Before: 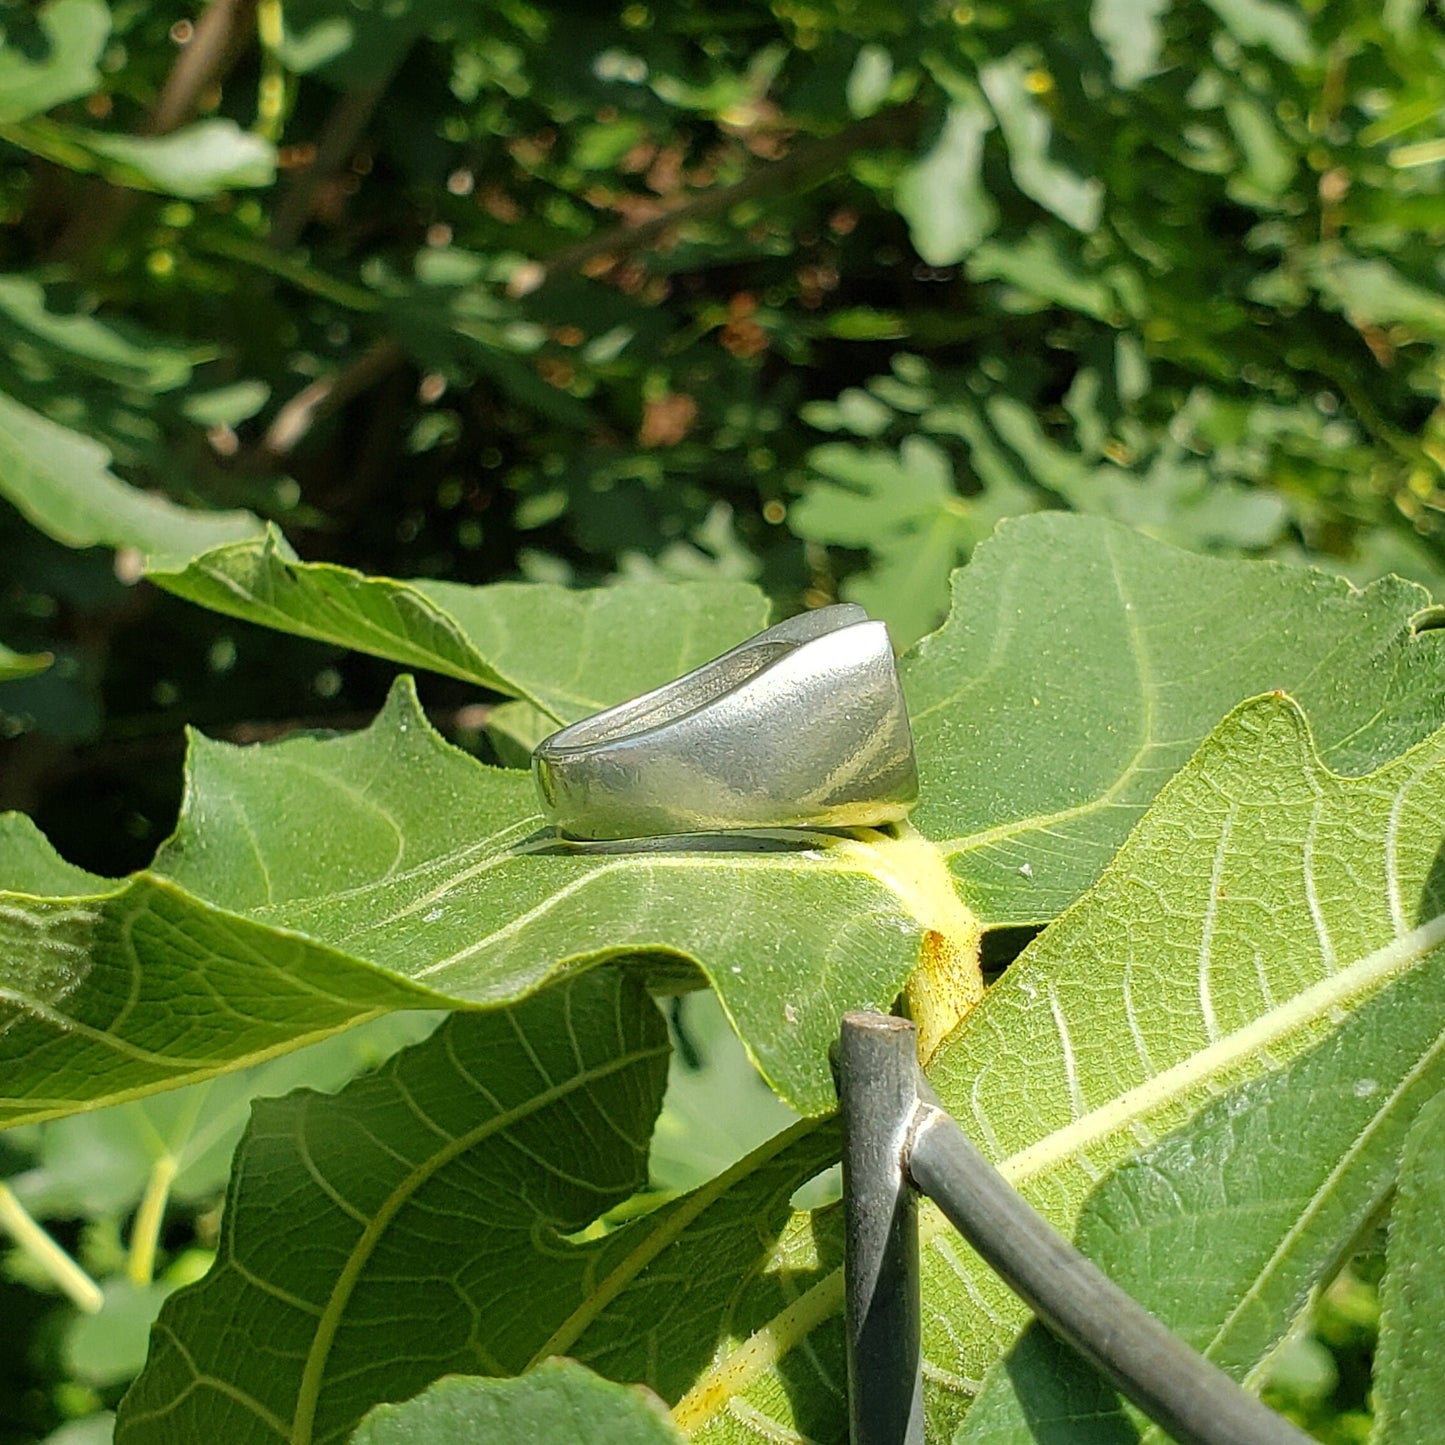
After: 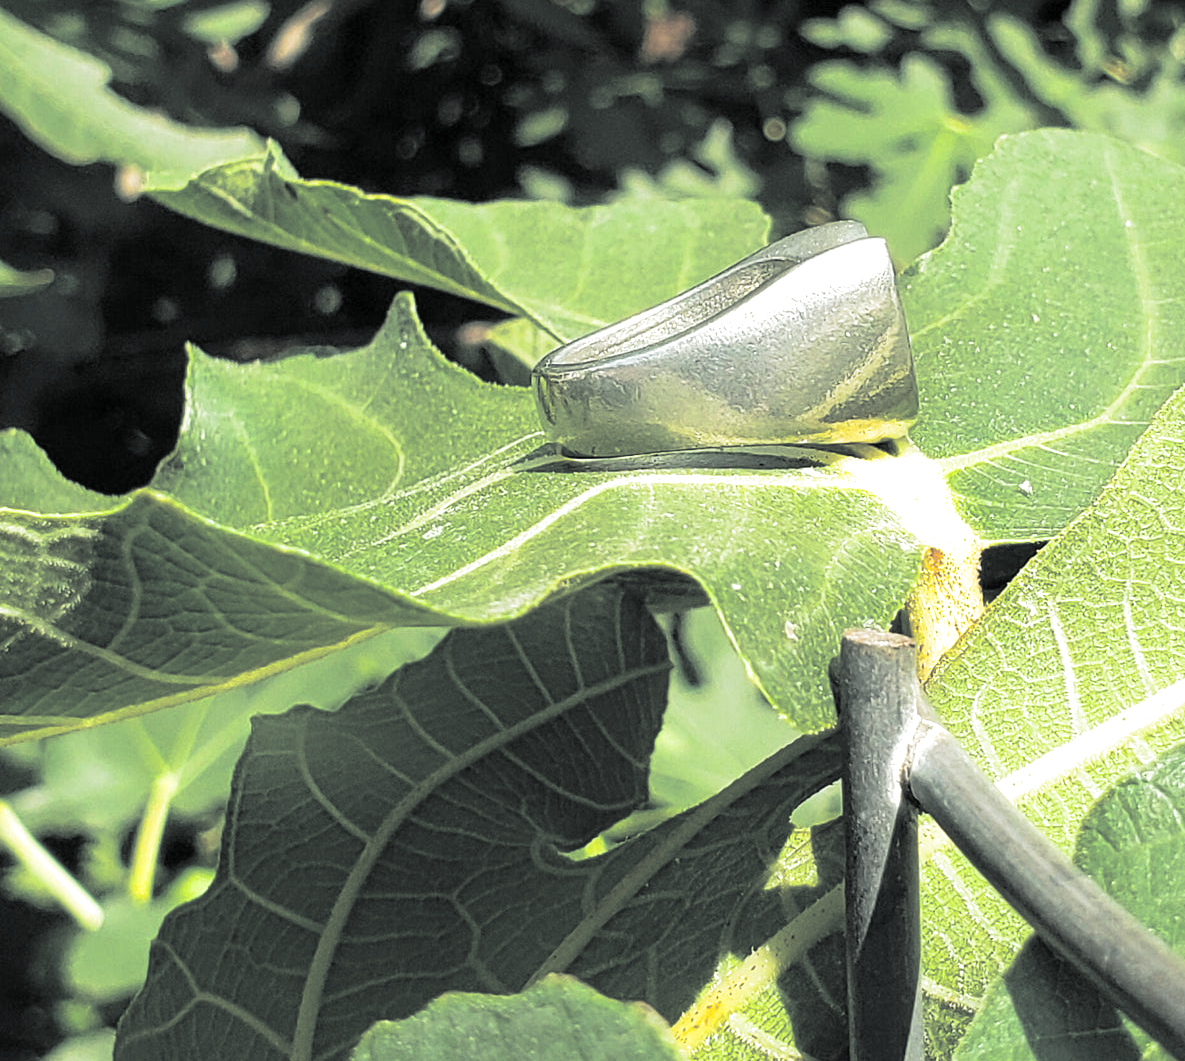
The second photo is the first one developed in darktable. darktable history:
crop: top 26.531%, right 17.959%
exposure: exposure 0.661 EV, compensate highlight preservation false
split-toning: shadows › hue 190.8°, shadows › saturation 0.05, highlights › hue 54°, highlights › saturation 0.05, compress 0%
